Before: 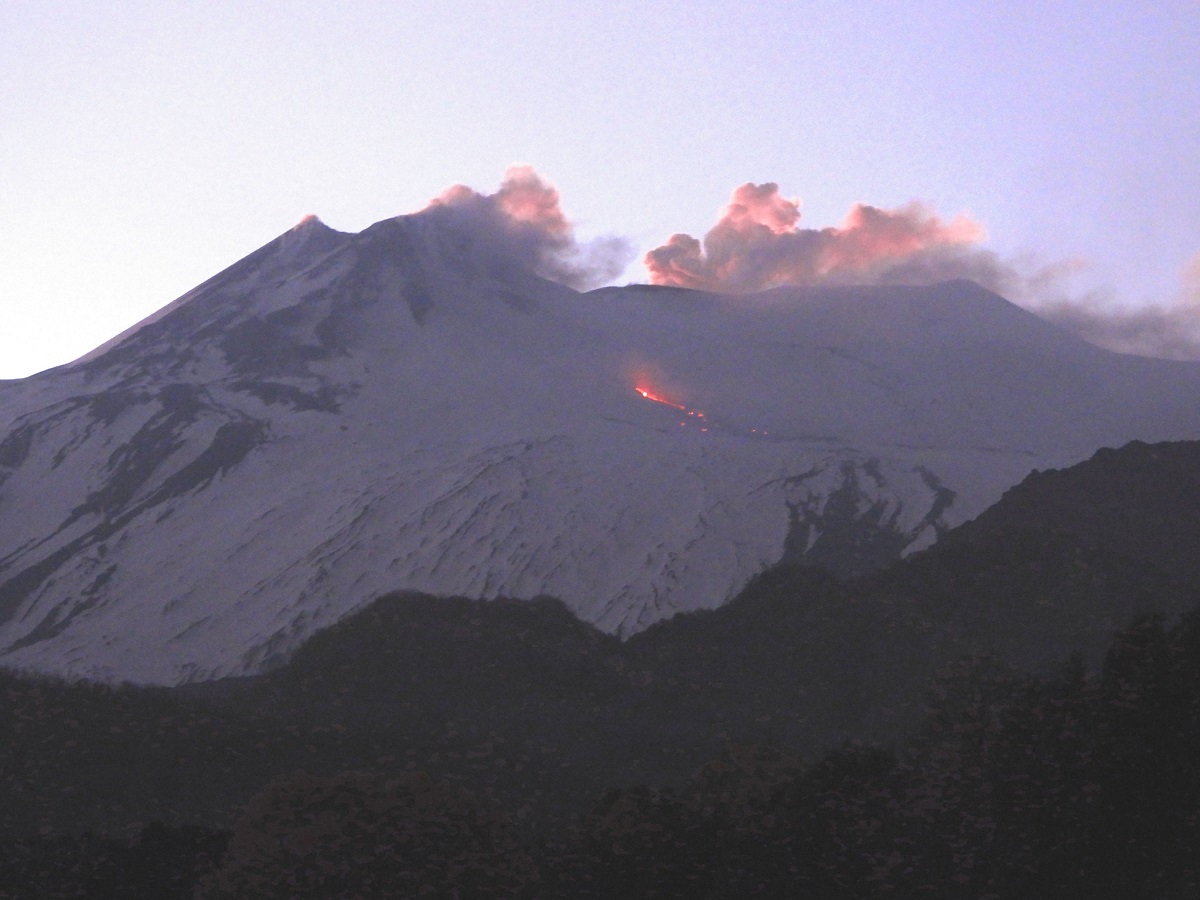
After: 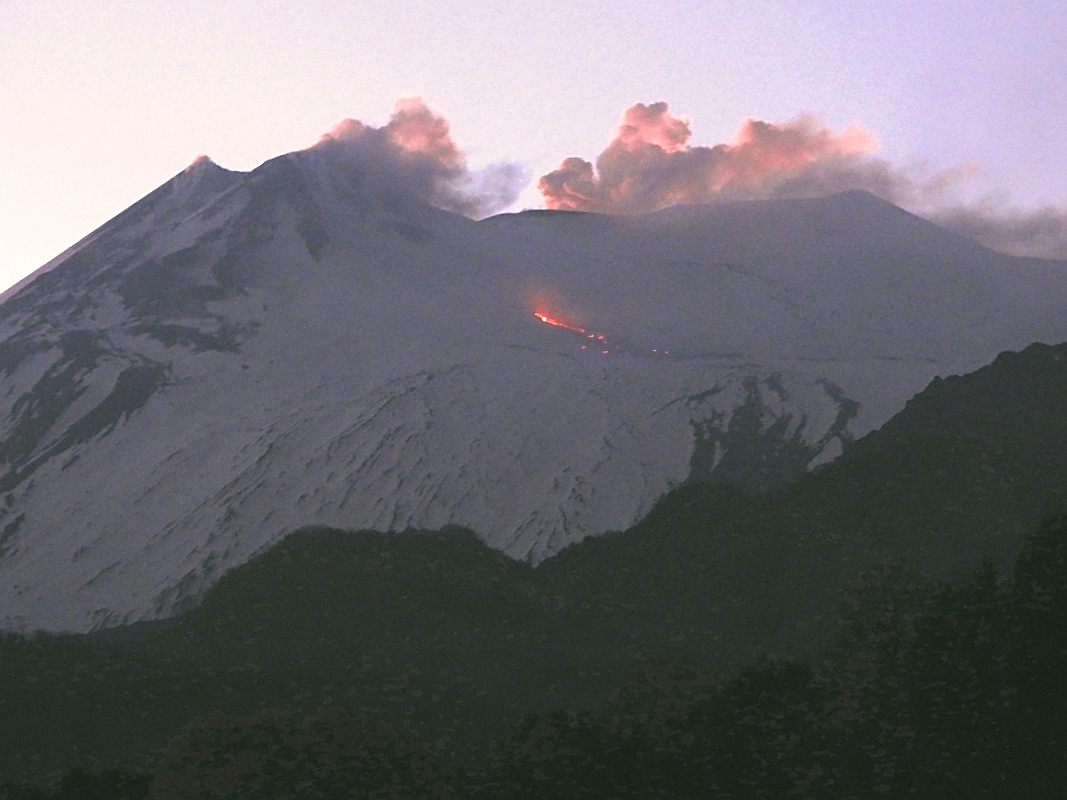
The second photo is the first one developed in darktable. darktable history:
crop and rotate: angle 2.65°, left 5.649%, top 5.687%
color correction: highlights a* 4.01, highlights b* 4.95, shadows a* -7.64, shadows b* 4.81
sharpen: on, module defaults
